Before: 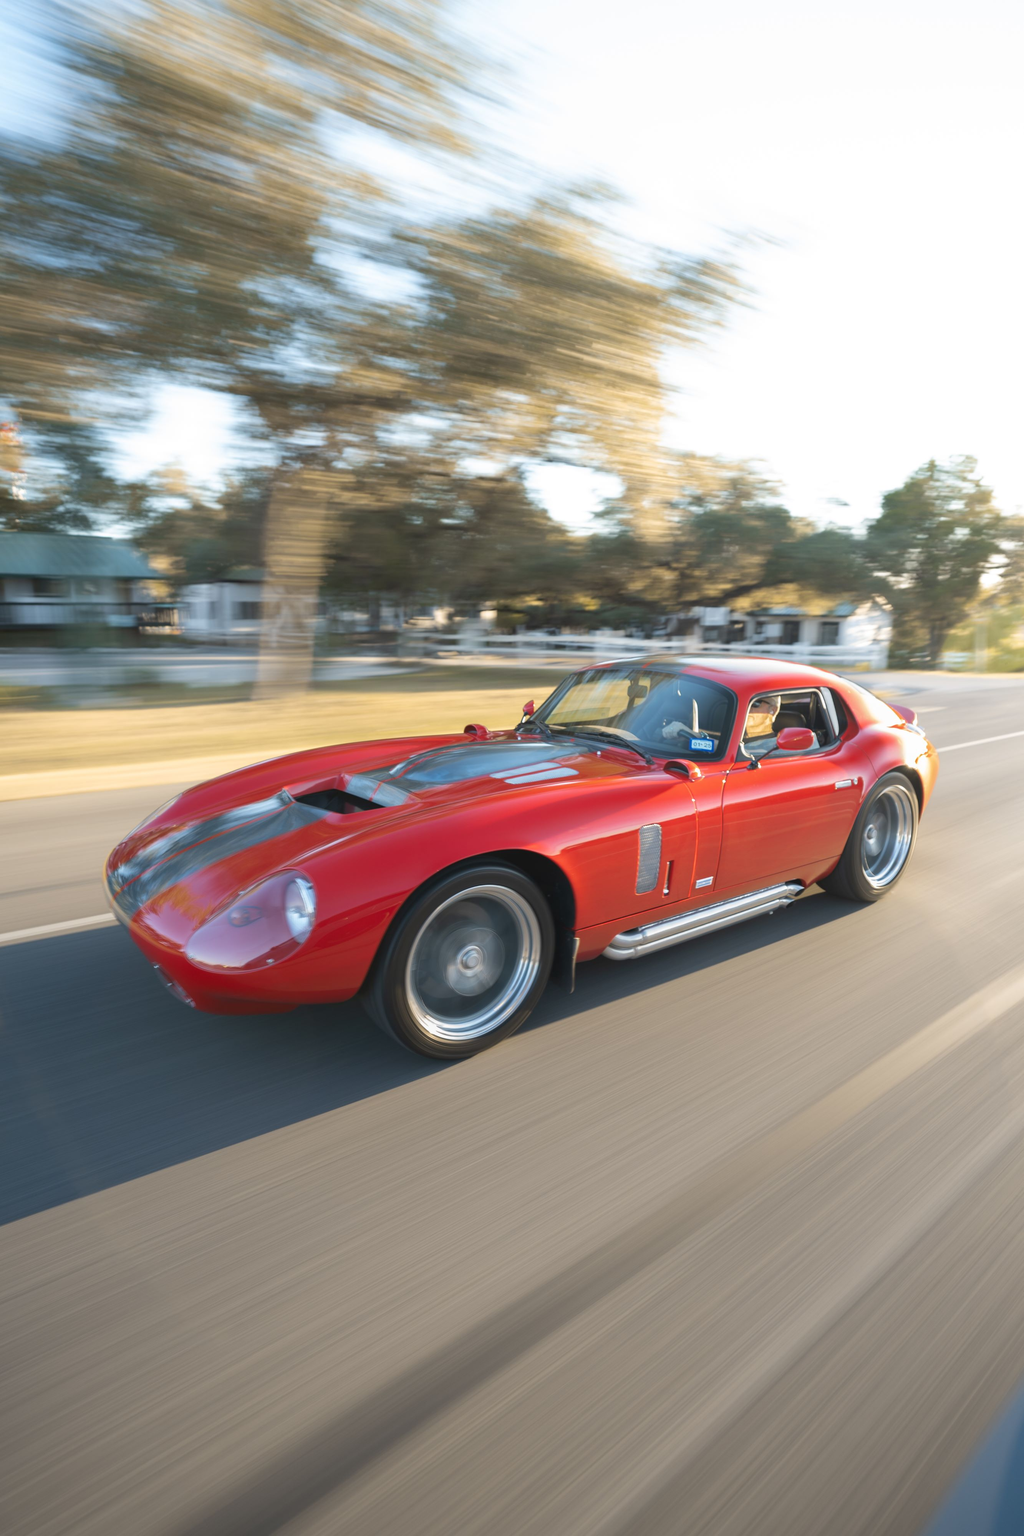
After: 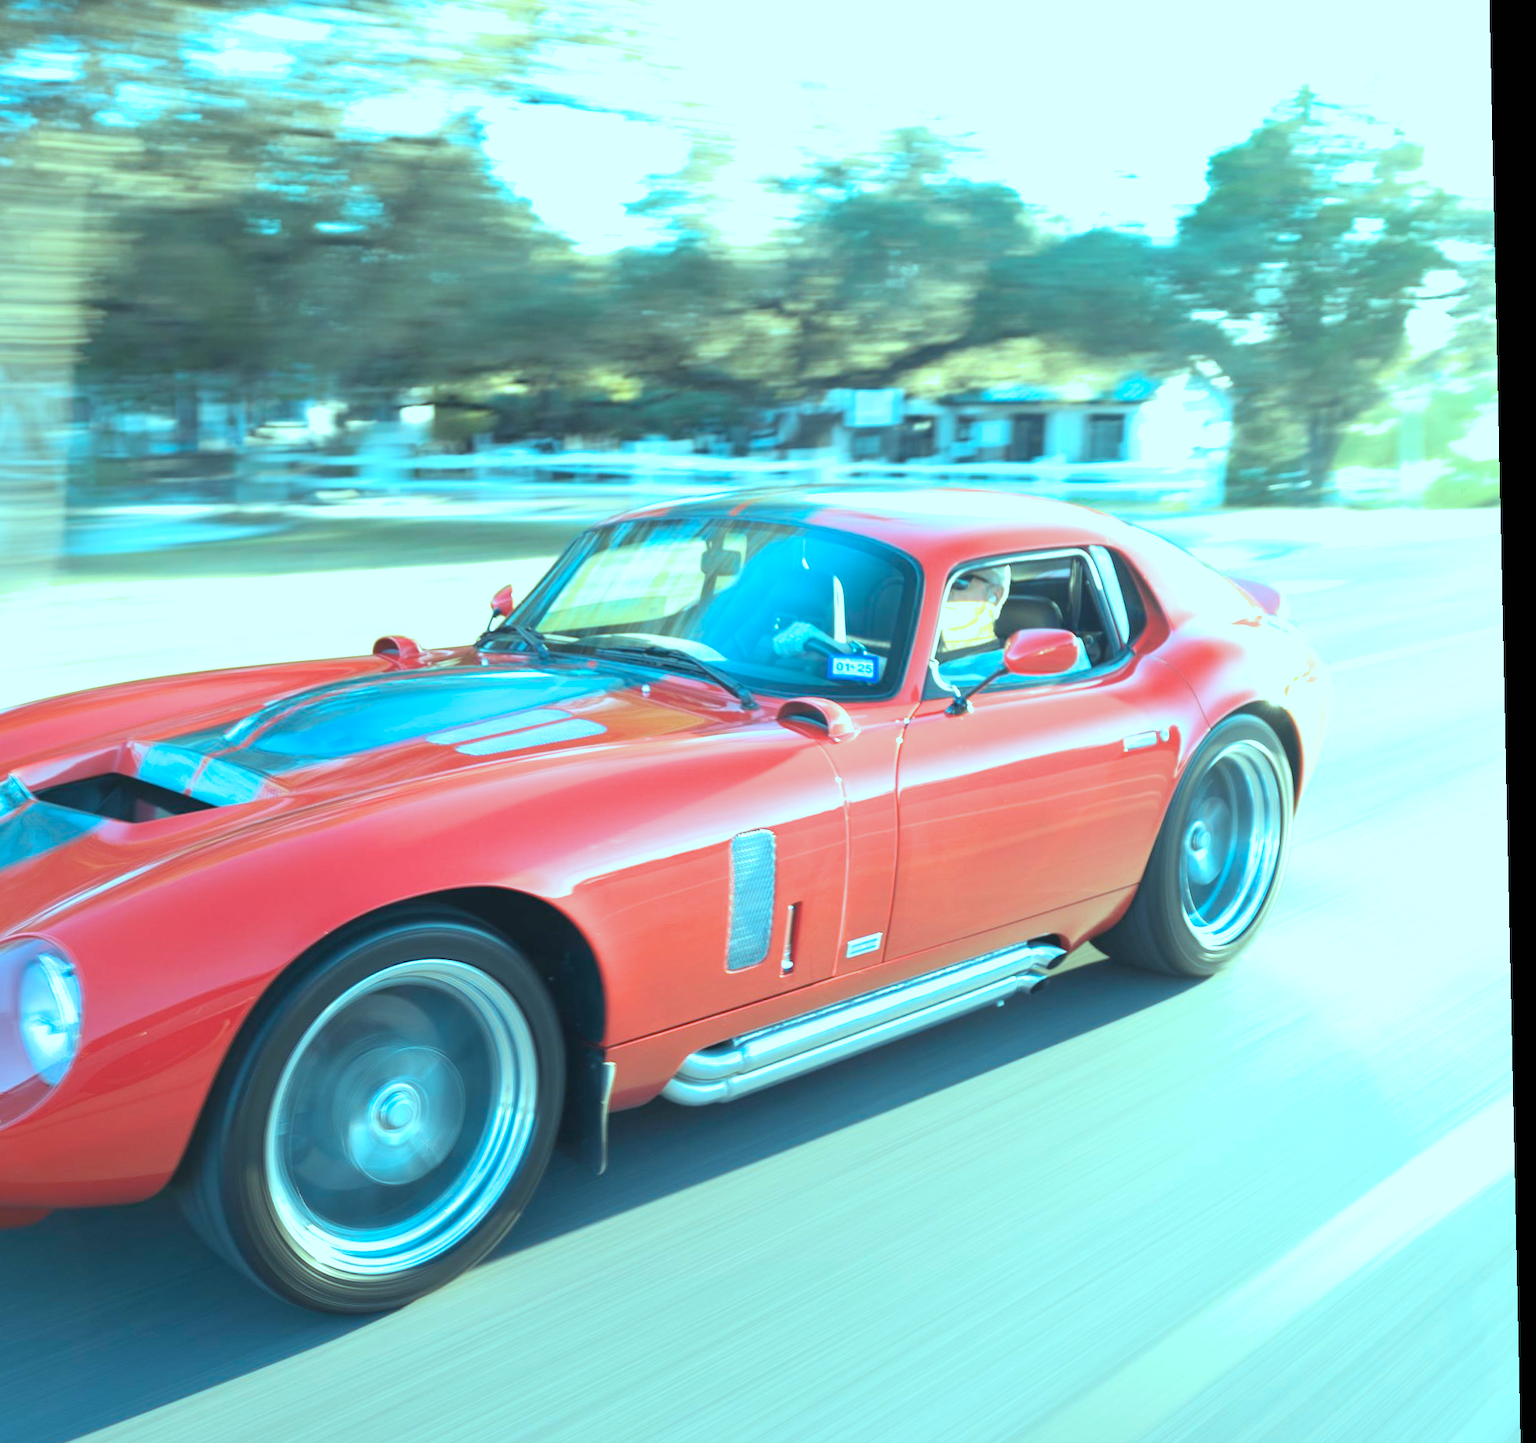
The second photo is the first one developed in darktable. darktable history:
filmic rgb: black relative exposure -11.35 EV, white relative exposure 3.22 EV, hardness 6.76, color science v6 (2022)
exposure: black level correction 0, exposure 1.2 EV, compensate highlight preservation false
color balance rgb: shadows lift › chroma 7.23%, shadows lift › hue 246.48°, highlights gain › chroma 5.38%, highlights gain › hue 196.93°, white fulcrum 1 EV
color correction: highlights a* -11.71, highlights b* -15.58
crop and rotate: left 27.938%, top 27.046%, bottom 27.046%
rotate and perspective: rotation -1.24°, automatic cropping off
